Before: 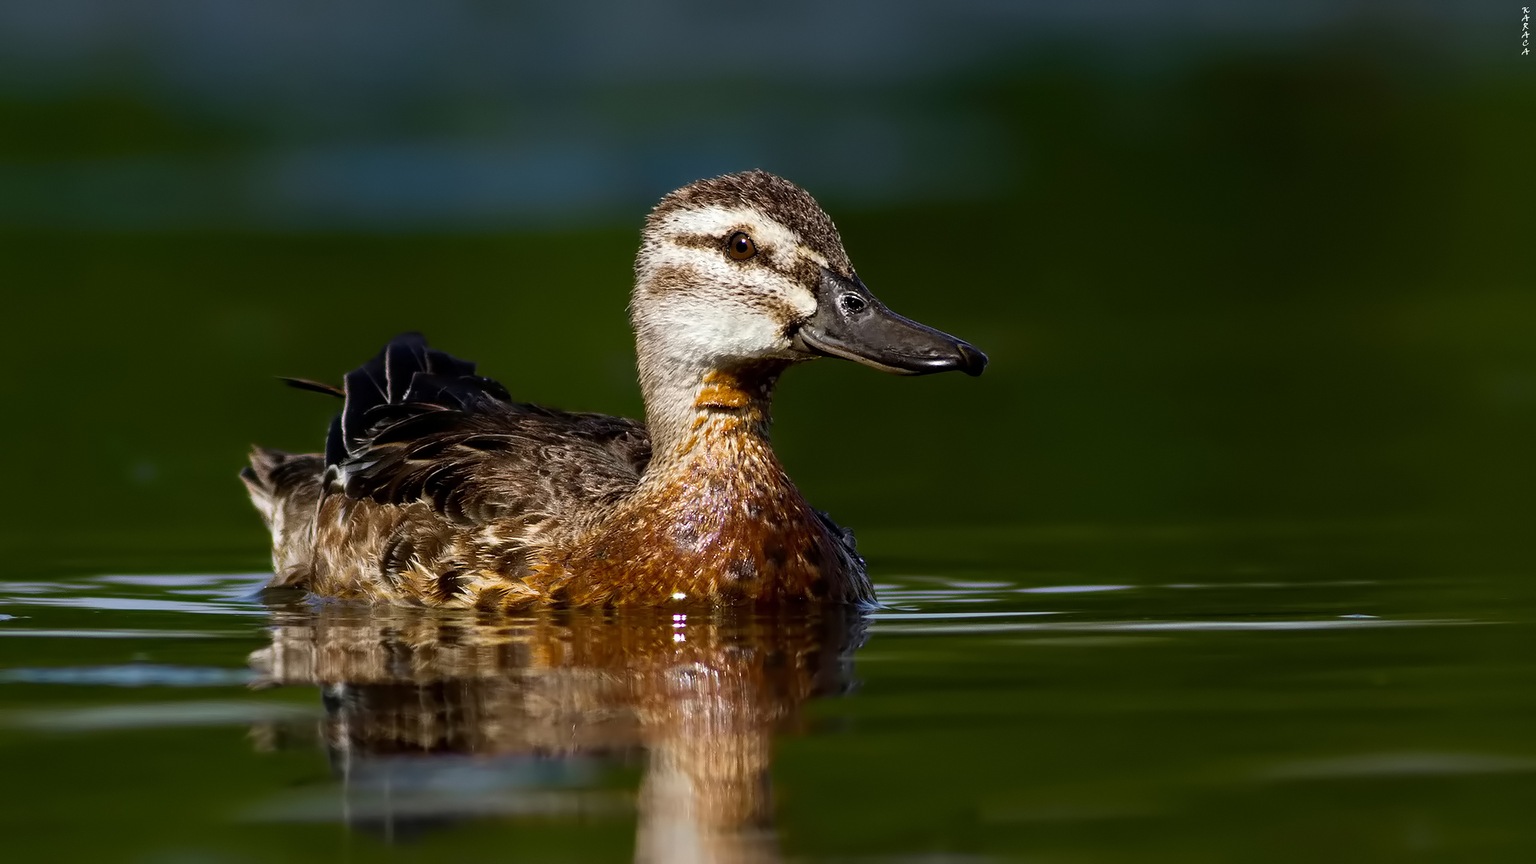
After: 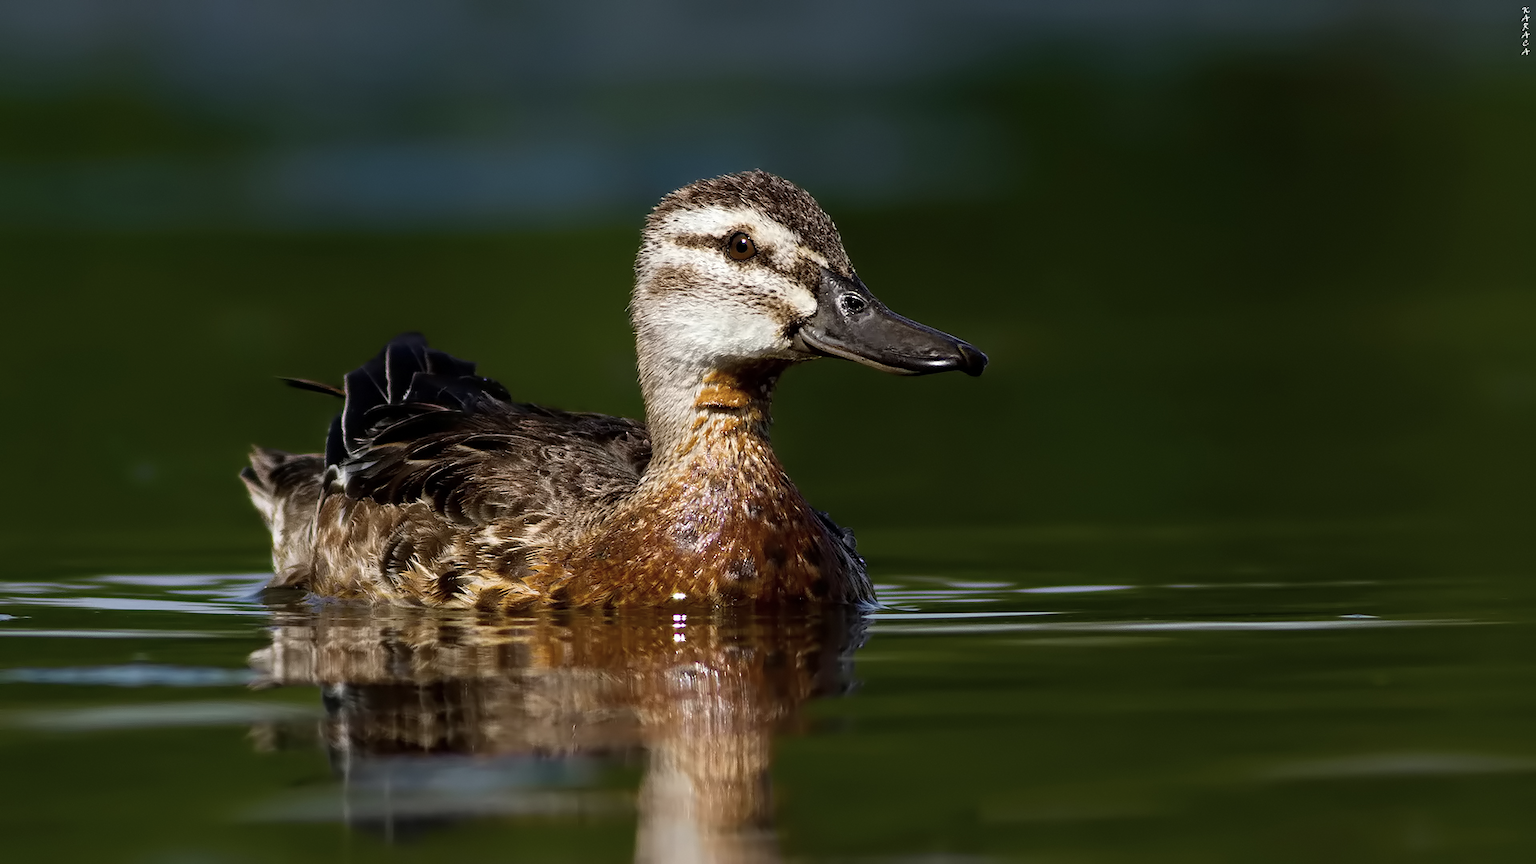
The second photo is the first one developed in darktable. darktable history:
contrast brightness saturation: saturation -0.177
